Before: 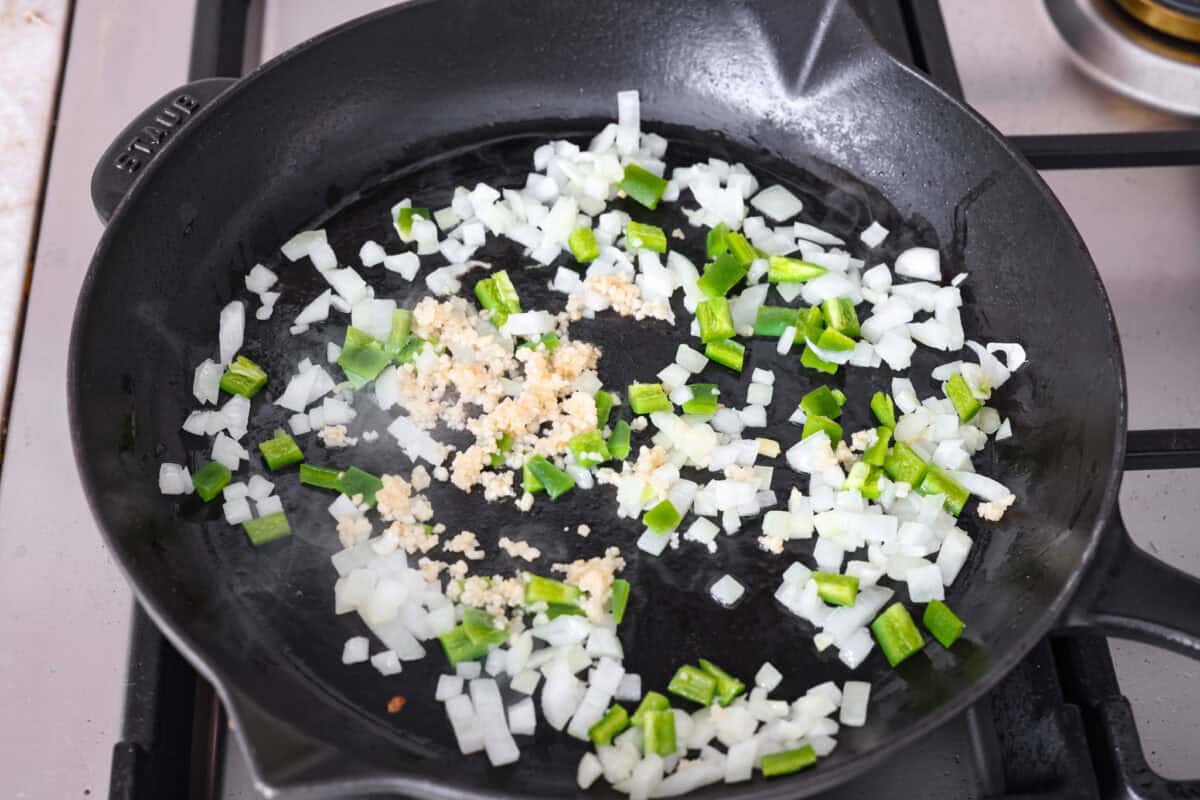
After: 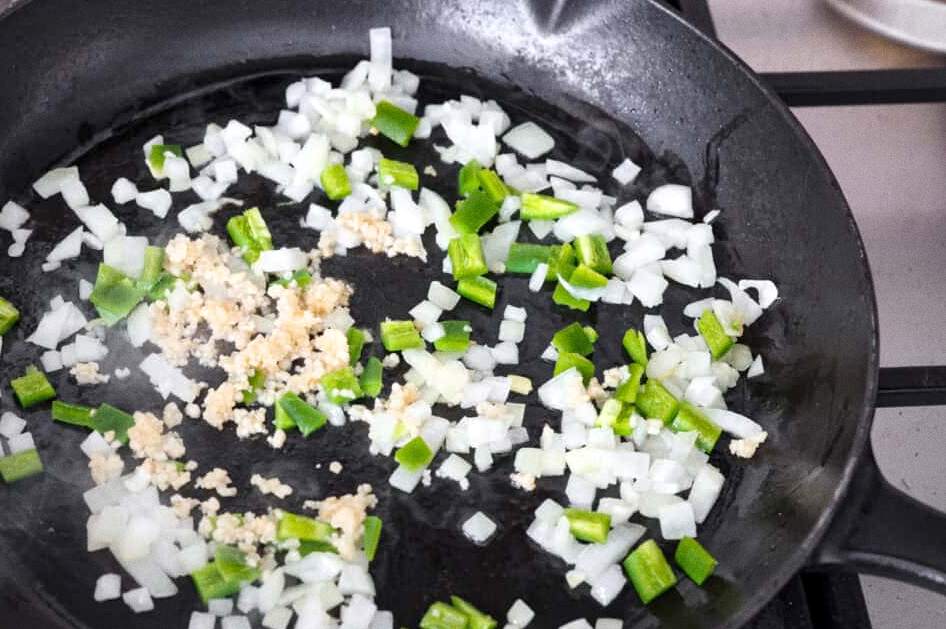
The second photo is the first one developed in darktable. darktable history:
local contrast: mode bilateral grid, contrast 20, coarseness 50, detail 132%, midtone range 0.2
grain: coarseness 7.08 ISO, strength 21.67%, mid-tones bias 59.58%
crop and rotate: left 20.74%, top 7.912%, right 0.375%, bottom 13.378%
